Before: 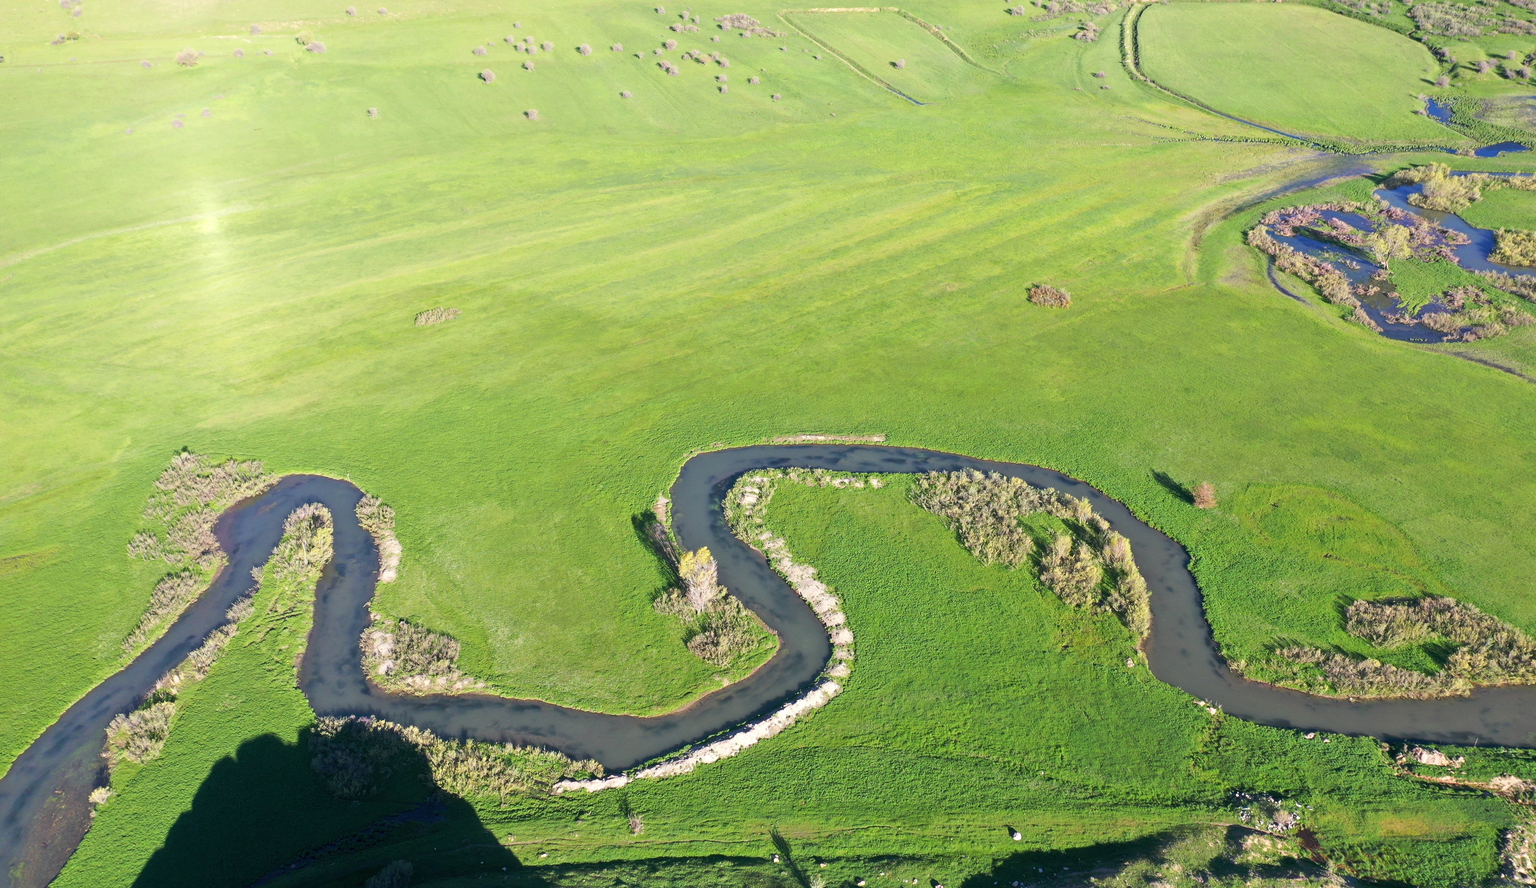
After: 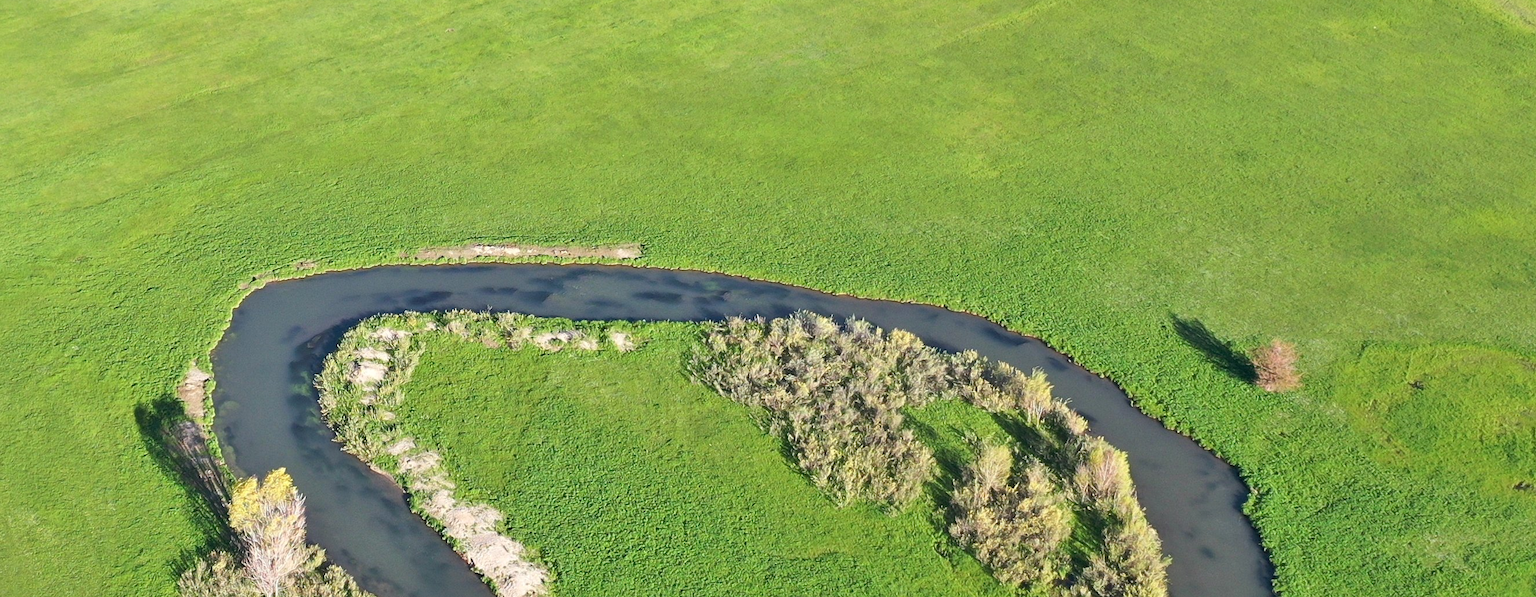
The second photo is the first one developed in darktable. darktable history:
crop: left 36.737%, top 35.134%, right 13.072%, bottom 31.094%
tone equalizer: on, module defaults
